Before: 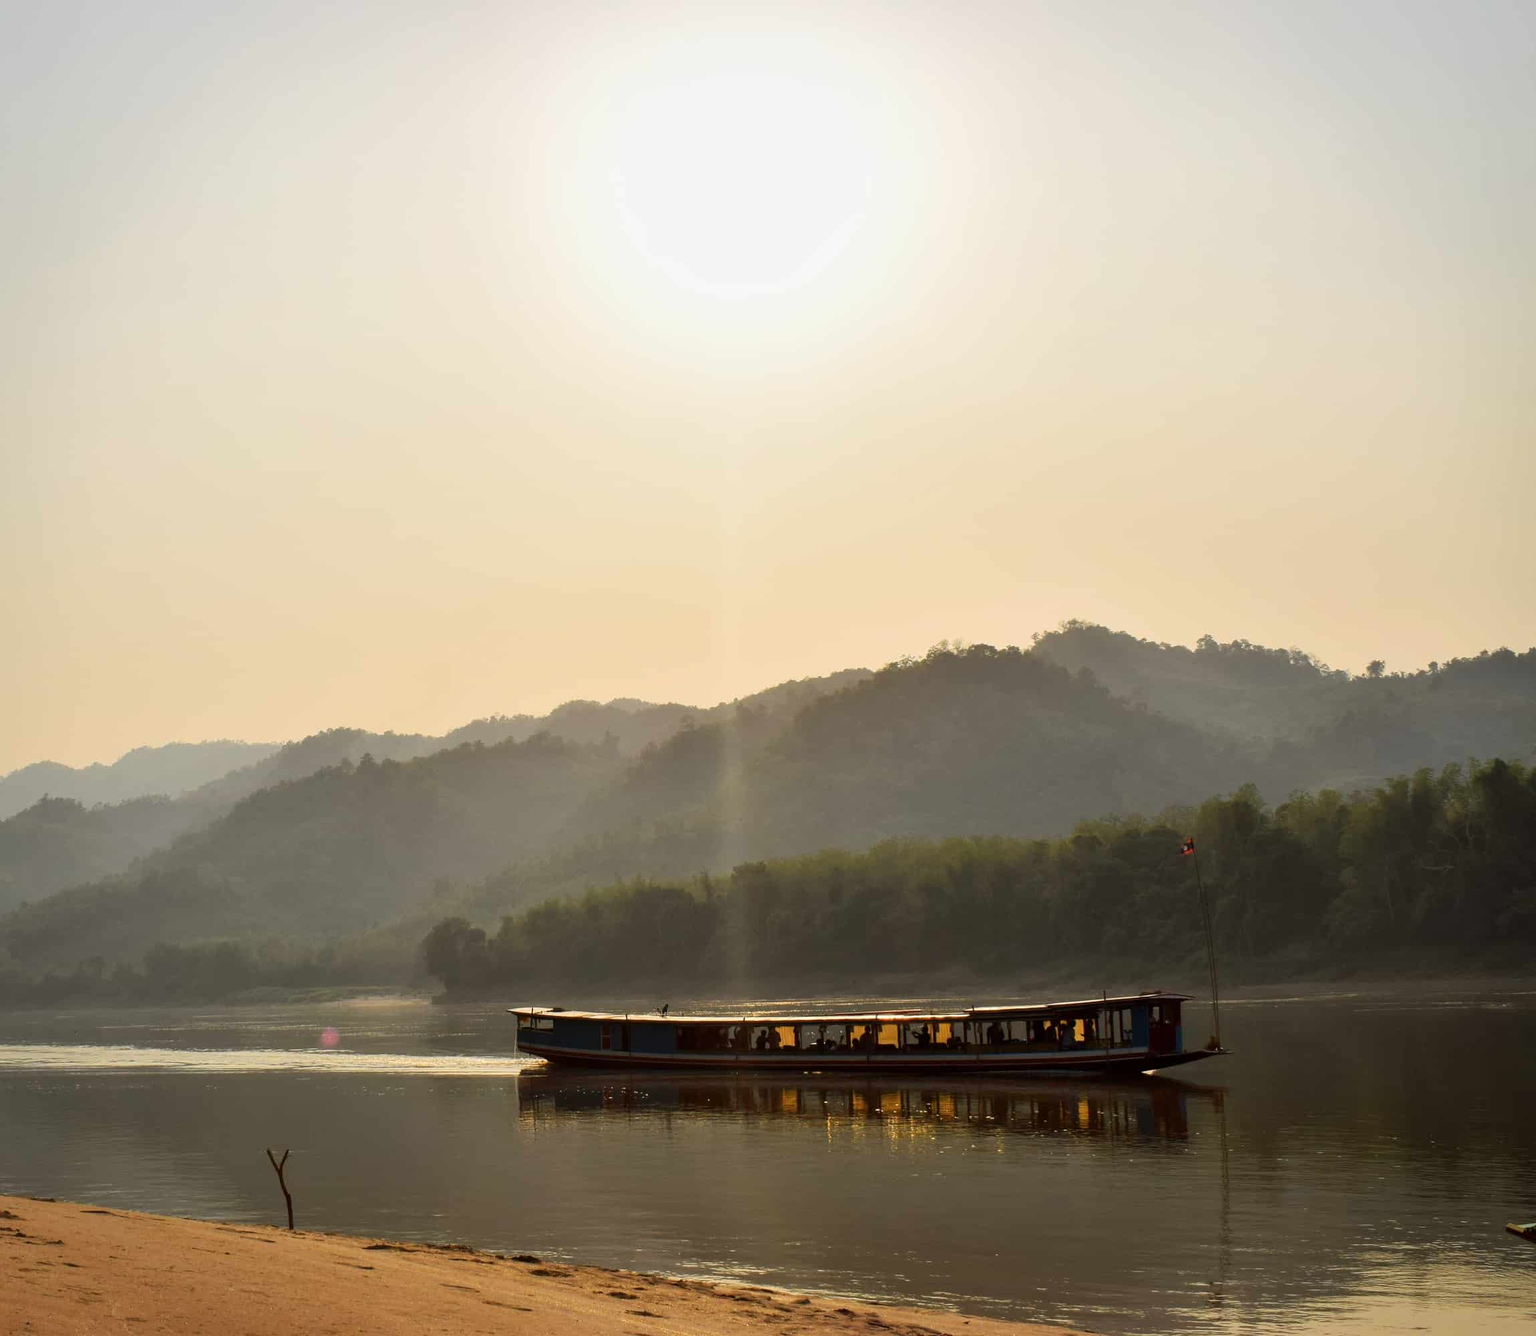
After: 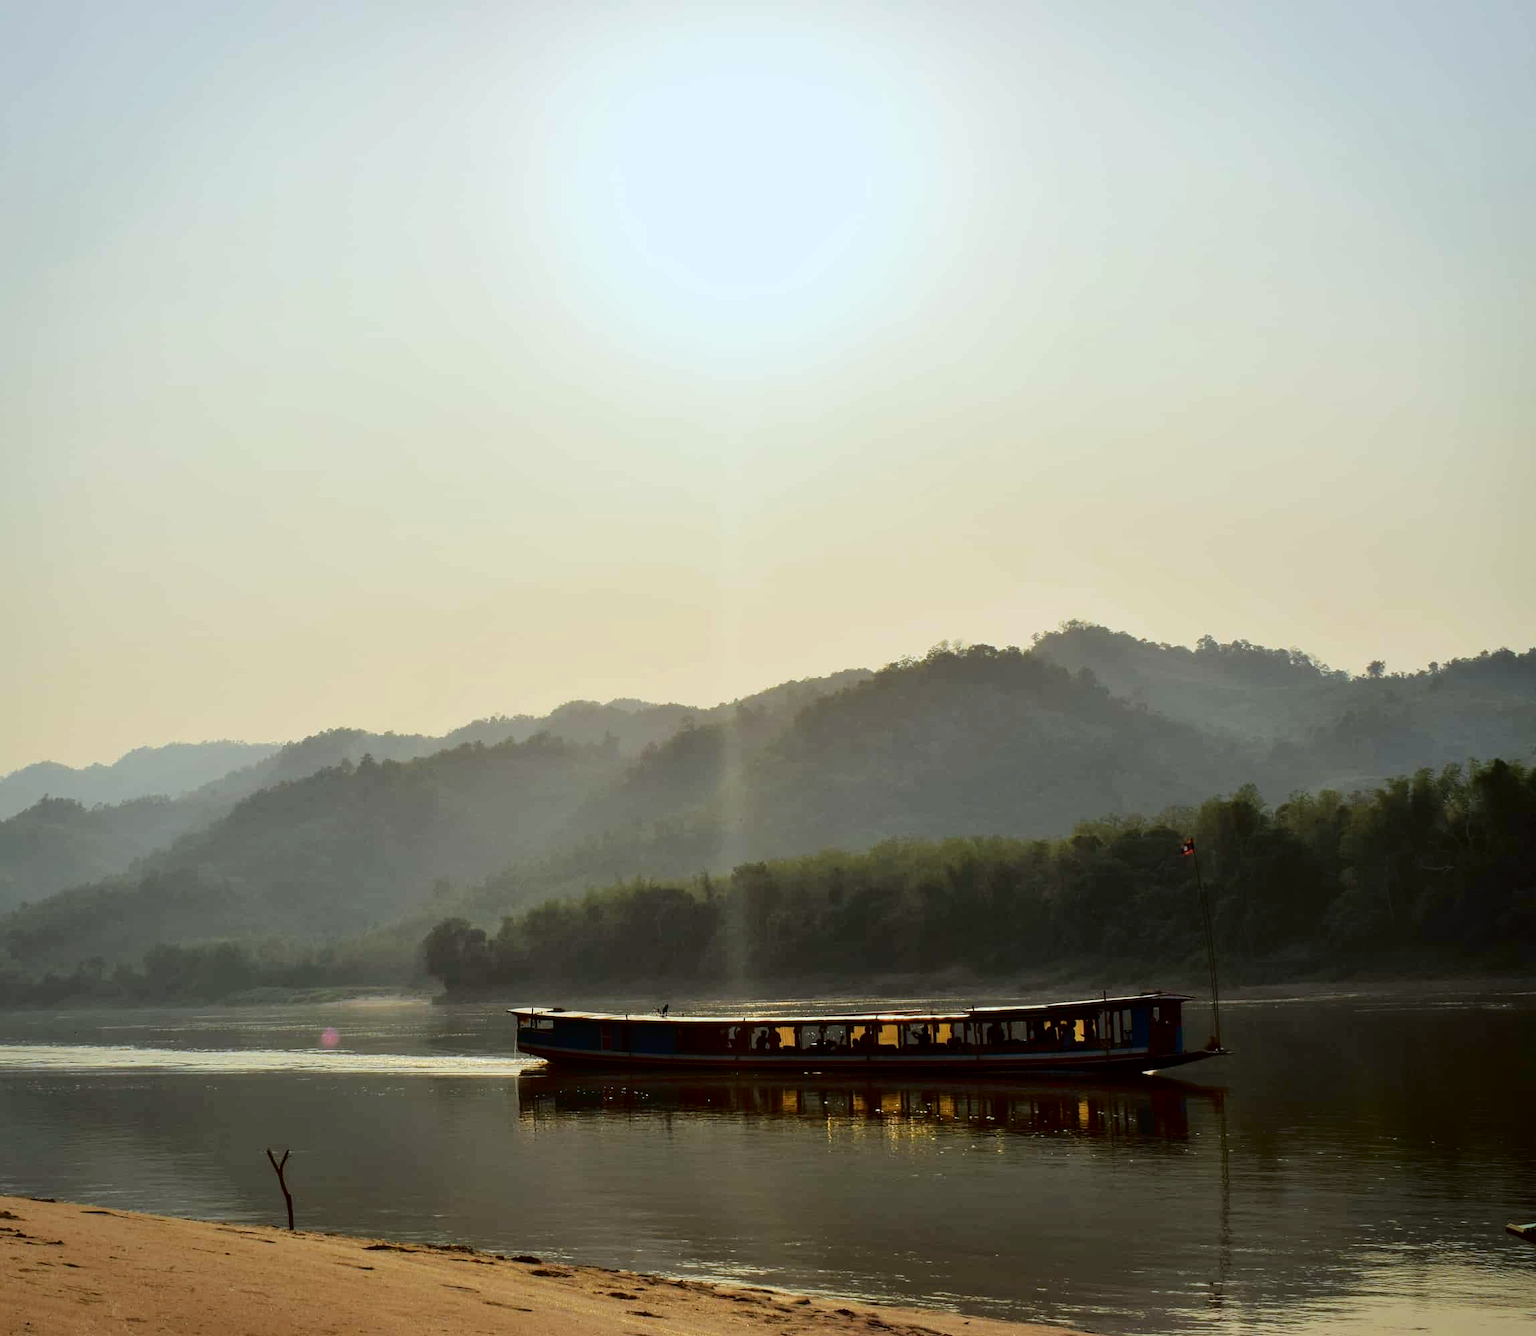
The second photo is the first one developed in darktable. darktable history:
fill light: exposure -2 EV, width 8.6
white balance: red 0.925, blue 1.046
